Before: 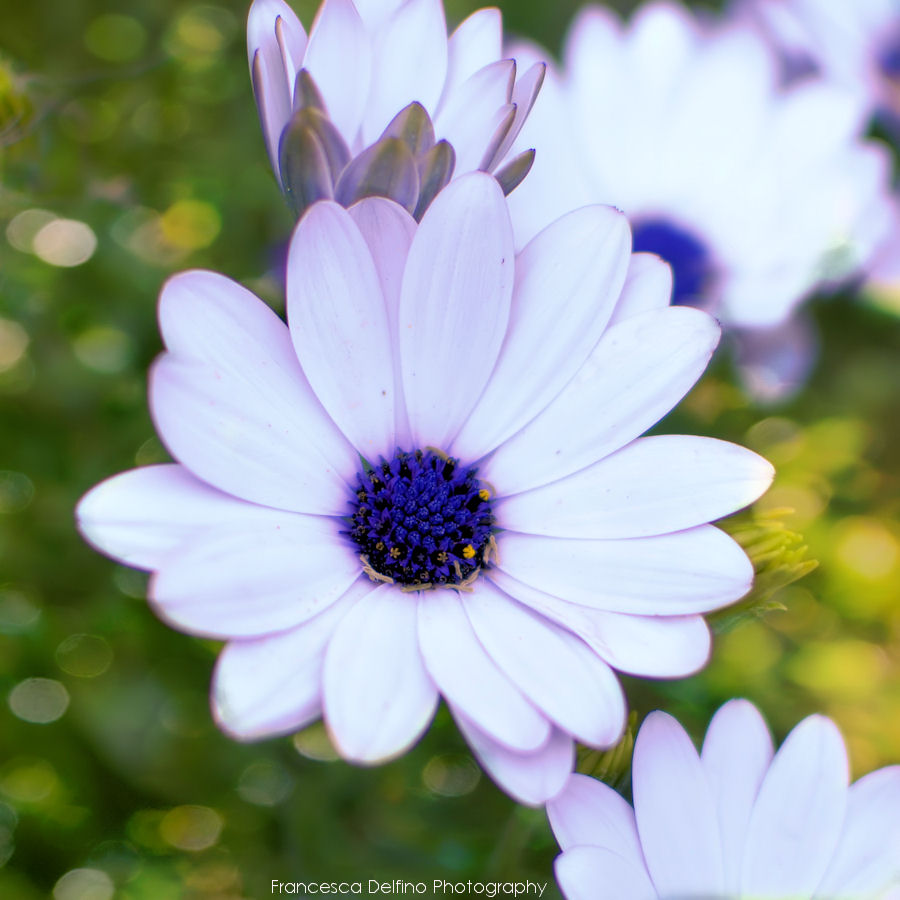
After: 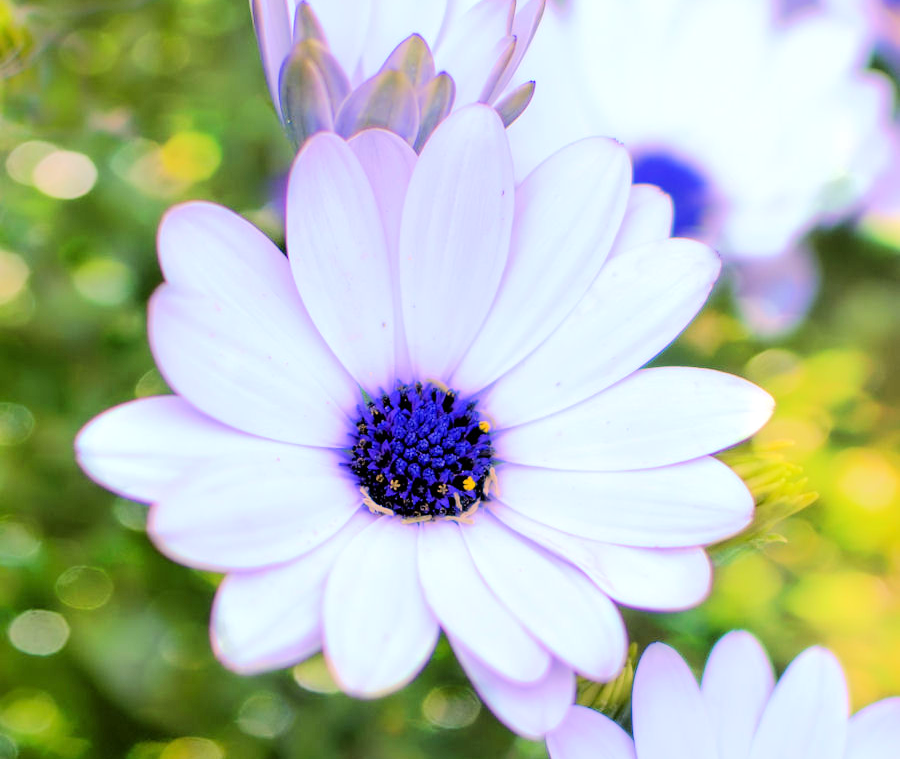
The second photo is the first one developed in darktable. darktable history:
crop: top 7.59%, bottom 7.971%
tone equalizer: -7 EV 0.146 EV, -6 EV 0.616 EV, -5 EV 1.15 EV, -4 EV 1.37 EV, -3 EV 1.13 EV, -2 EV 0.6 EV, -1 EV 0.162 EV, edges refinement/feathering 500, mask exposure compensation -1.57 EV, preserve details no
